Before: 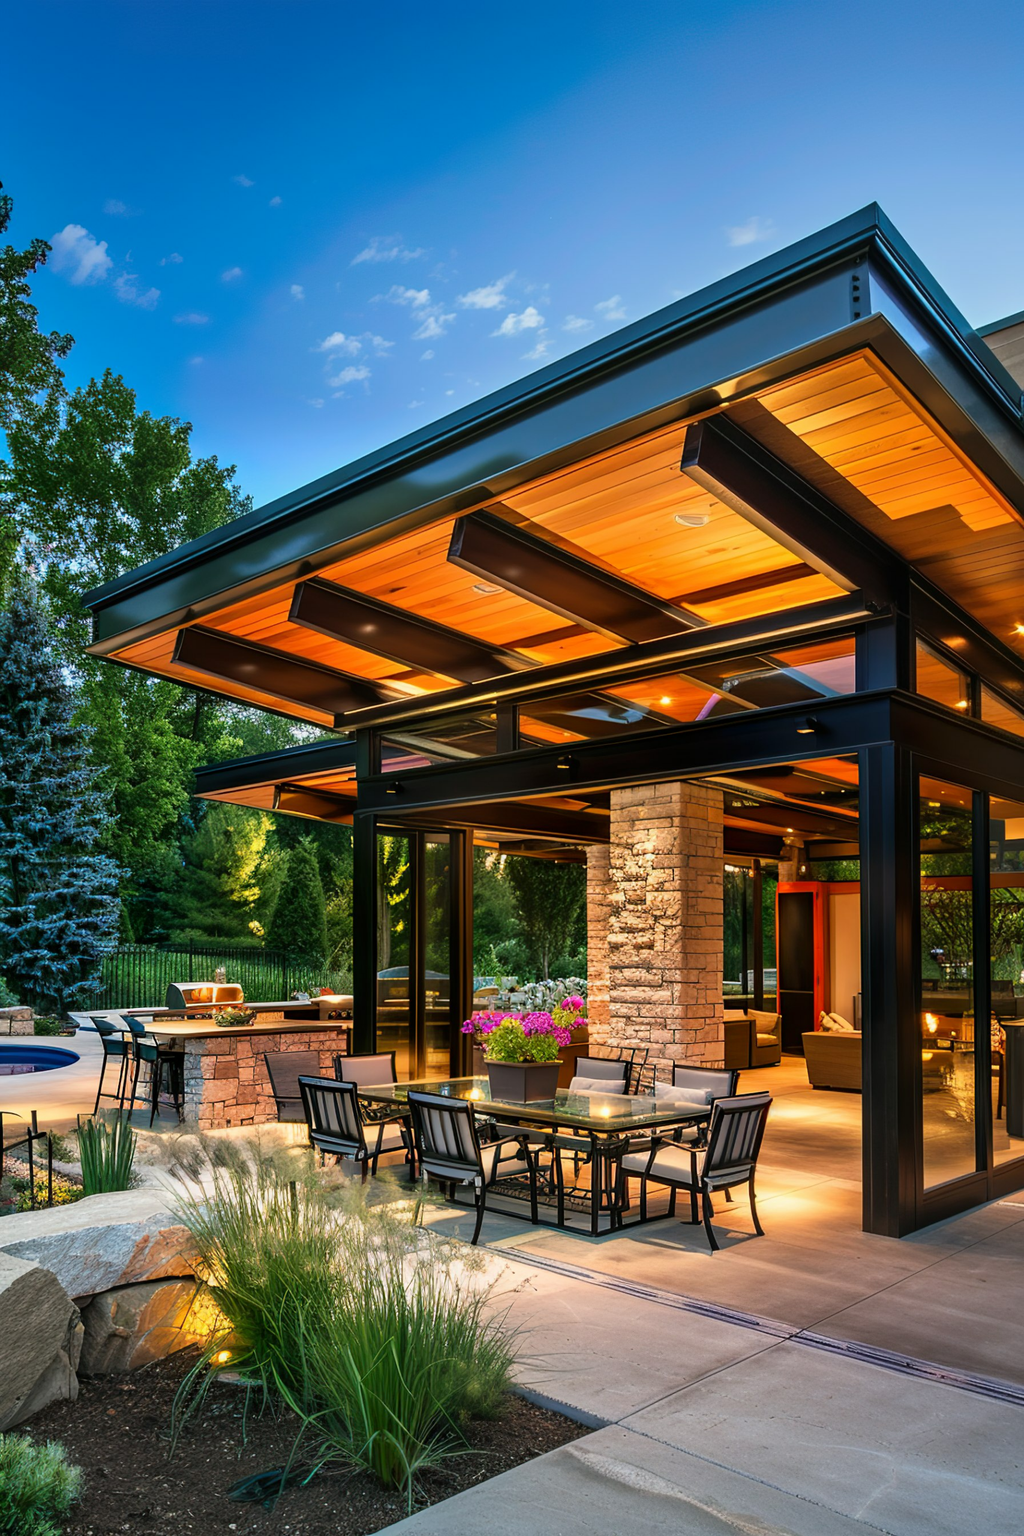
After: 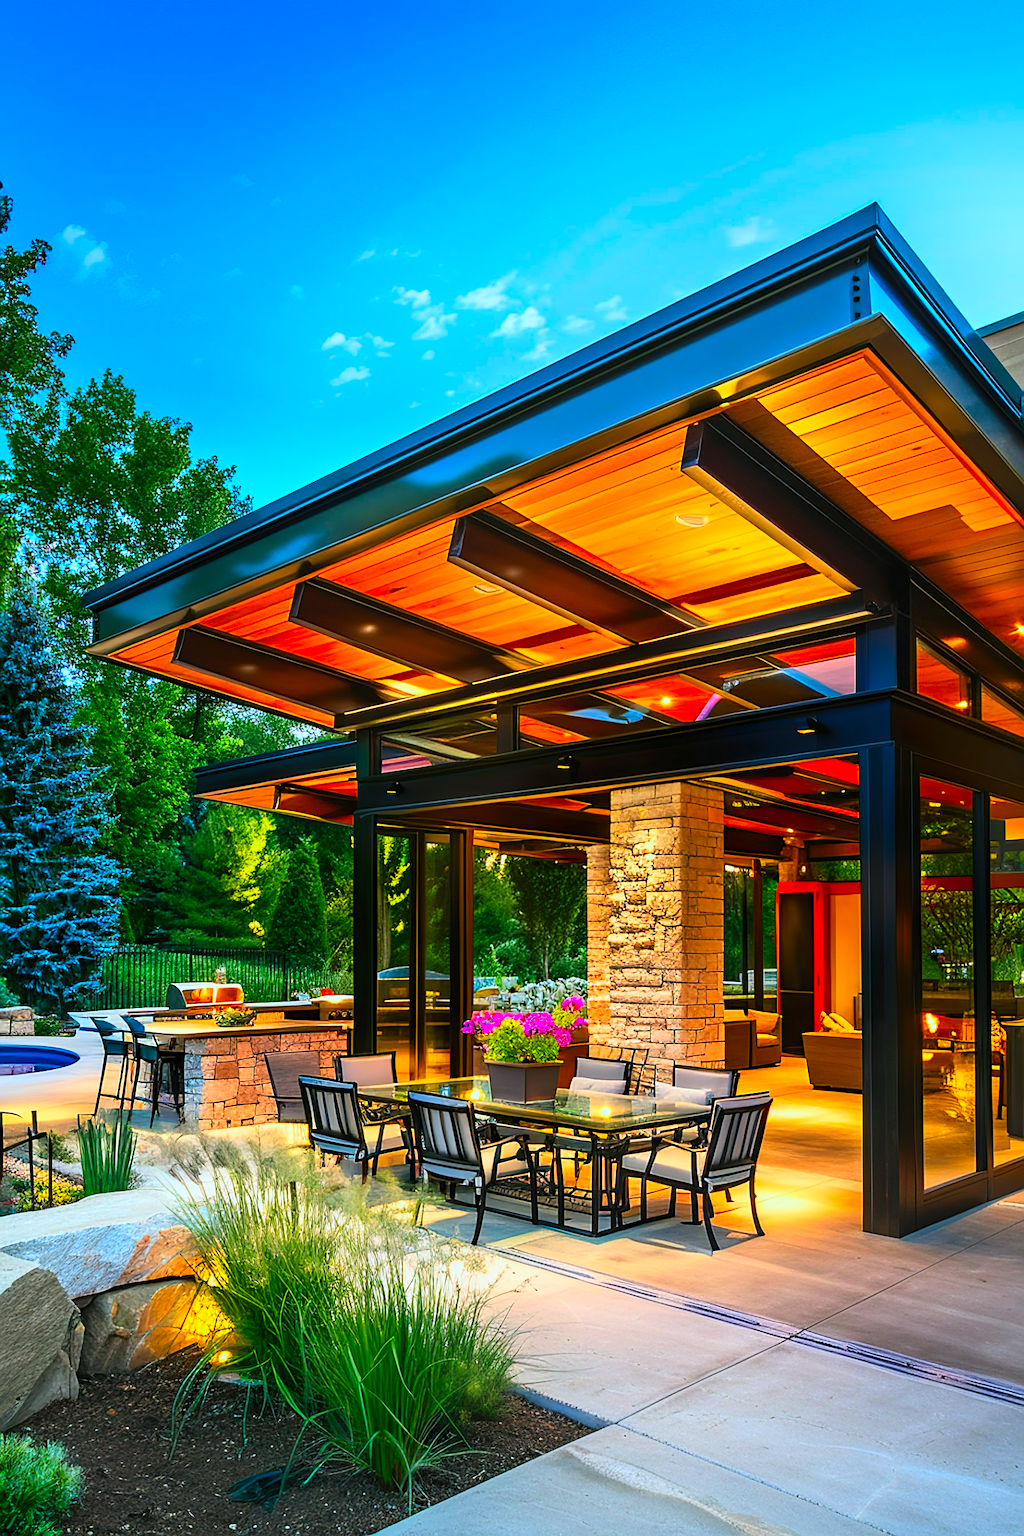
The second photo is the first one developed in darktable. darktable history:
sharpen: on, module defaults
contrast brightness saturation: contrast 0.2, brightness 0.2, saturation 0.8
shadows and highlights: shadows -40.15, highlights 62.88, soften with gaussian
white balance: red 0.925, blue 1.046
